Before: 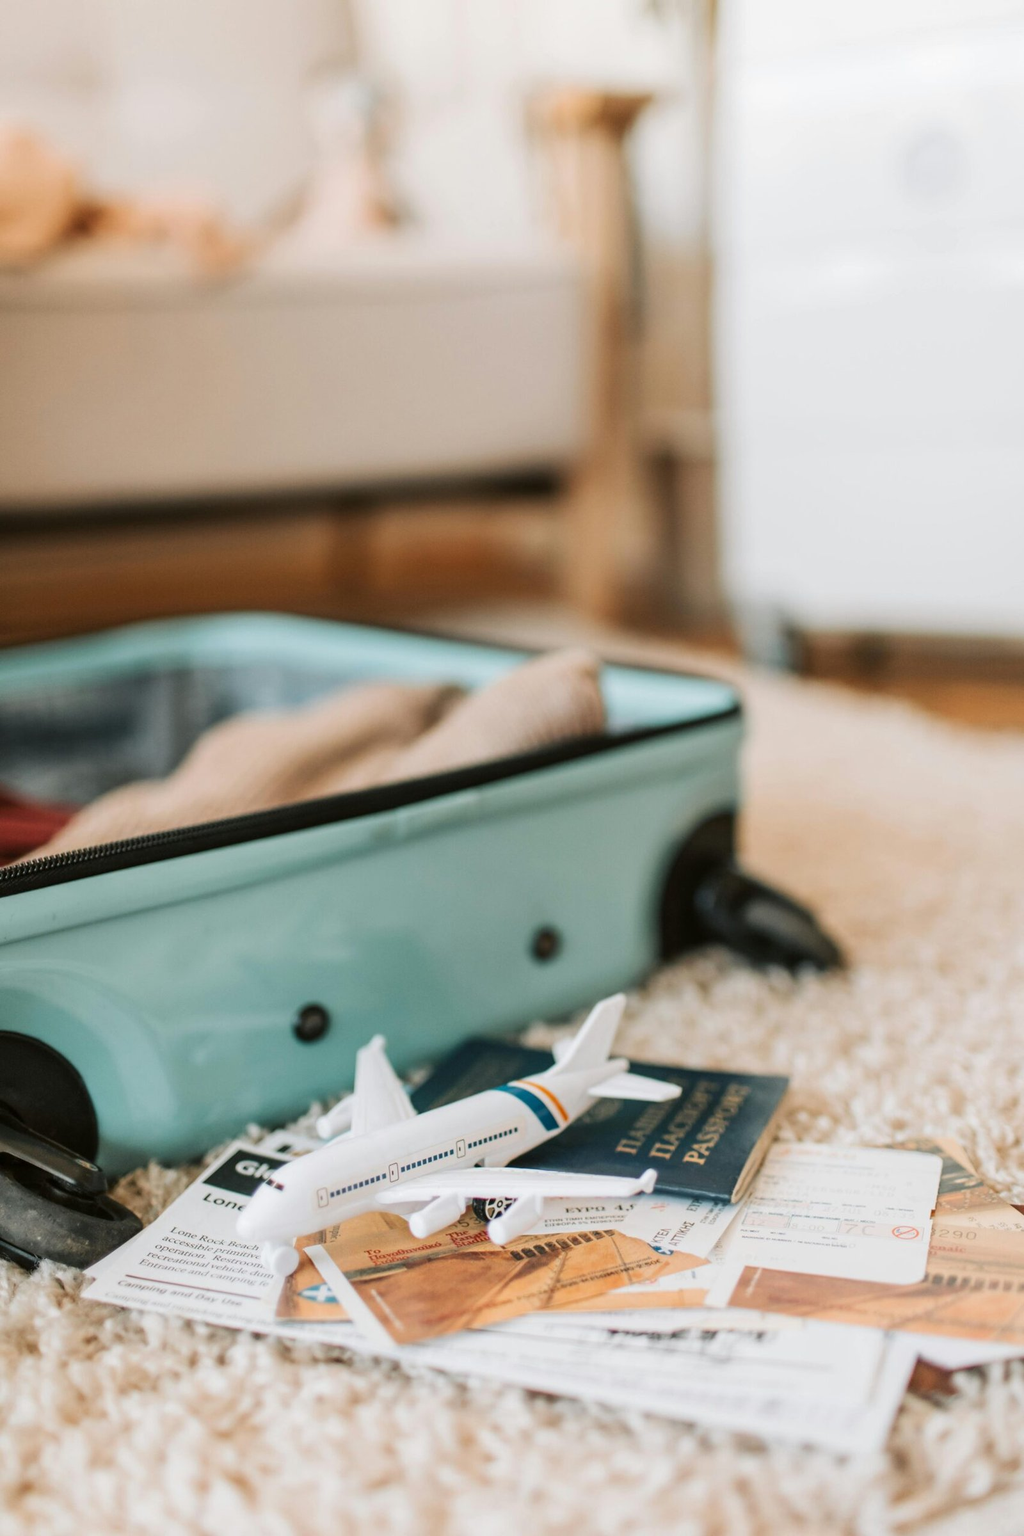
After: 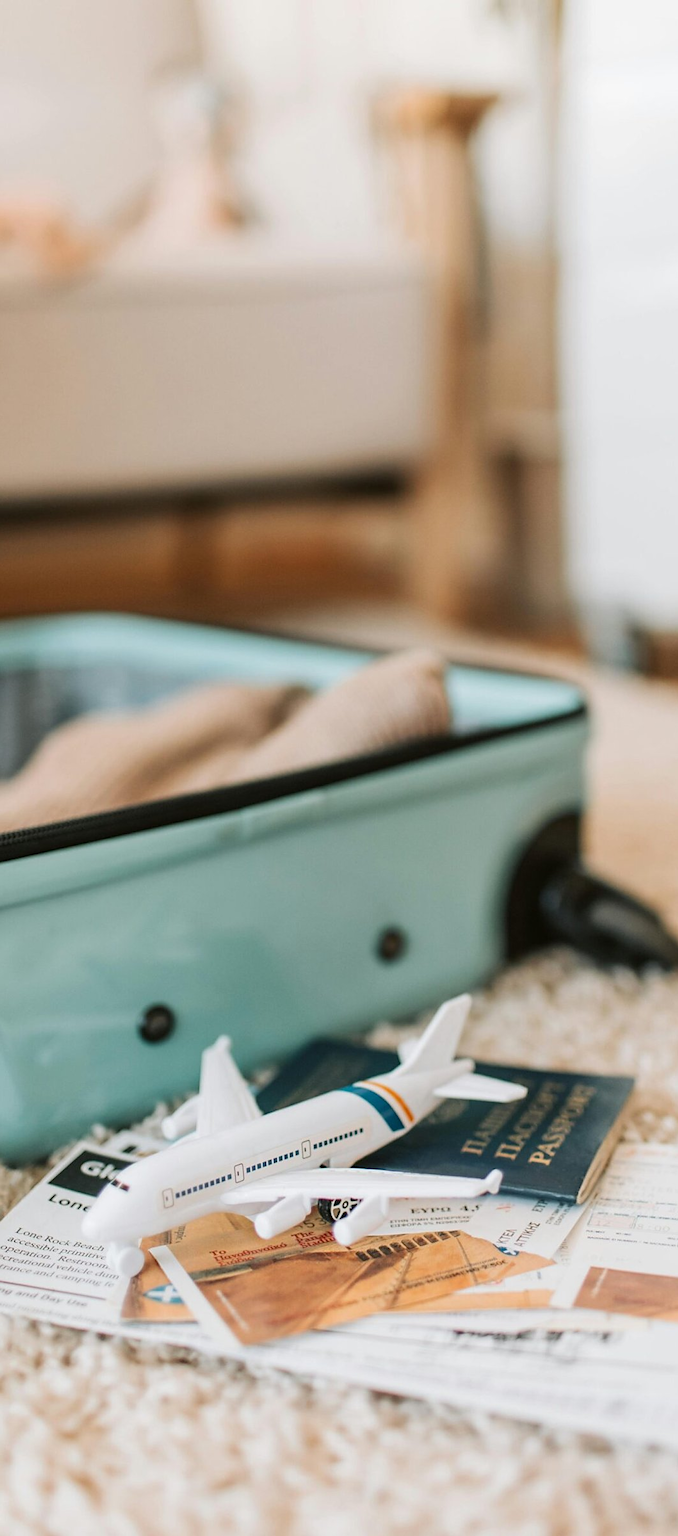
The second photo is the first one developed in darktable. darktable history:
sharpen: radius 1.91, amount 0.402, threshold 1.437
crop and rotate: left 15.238%, right 18.525%
